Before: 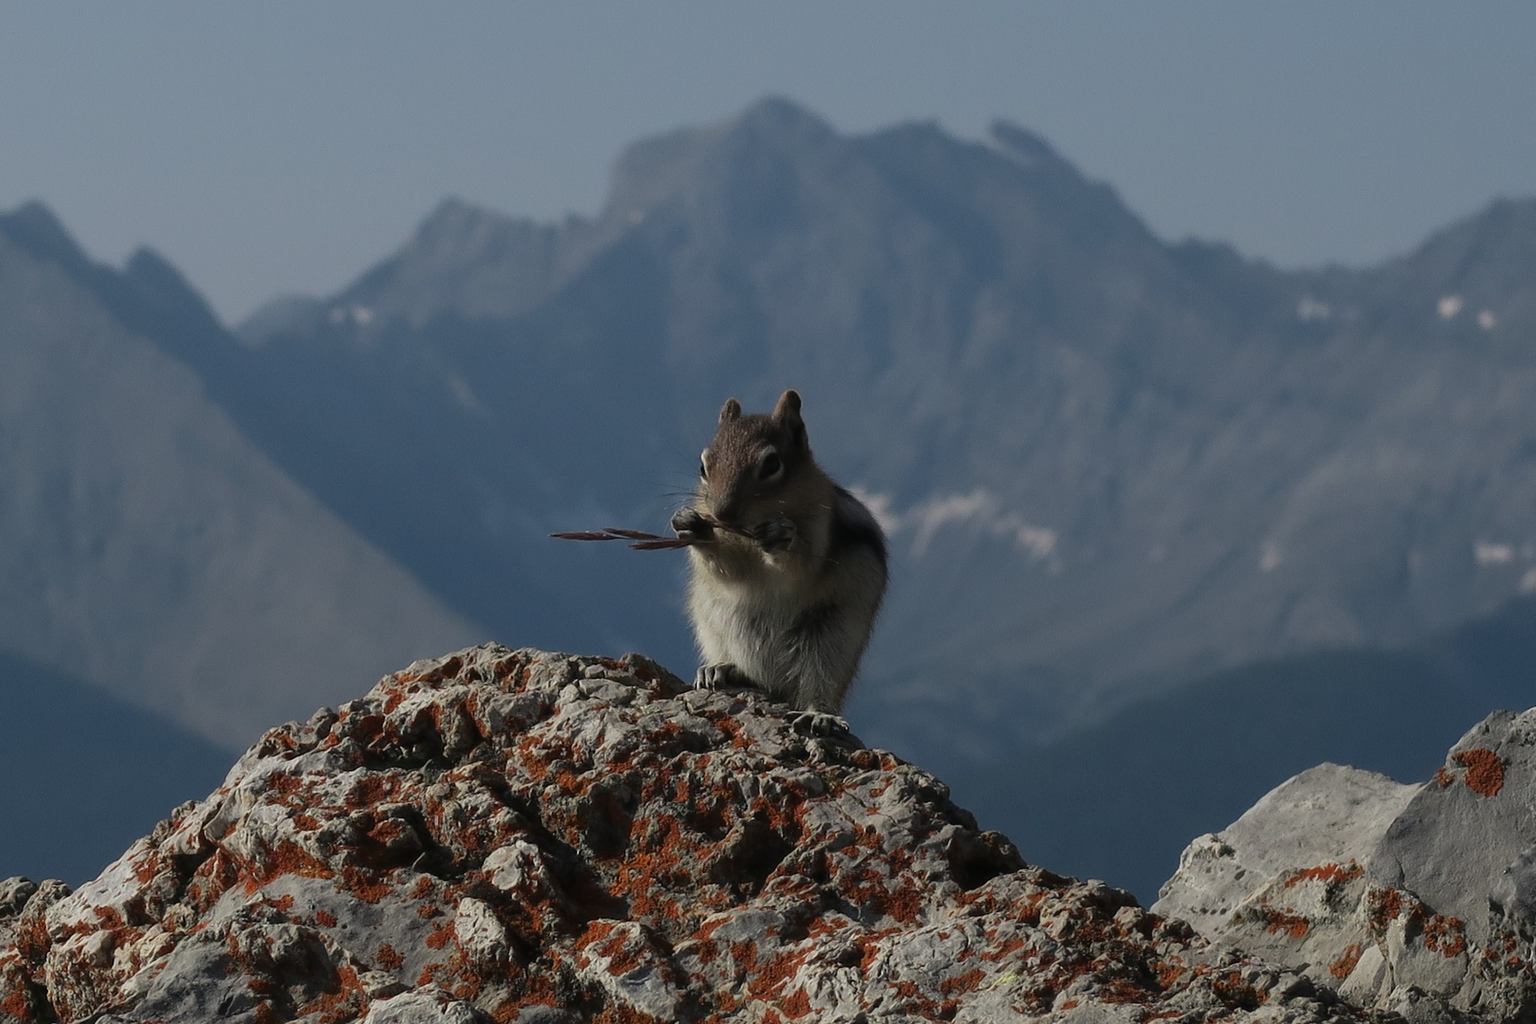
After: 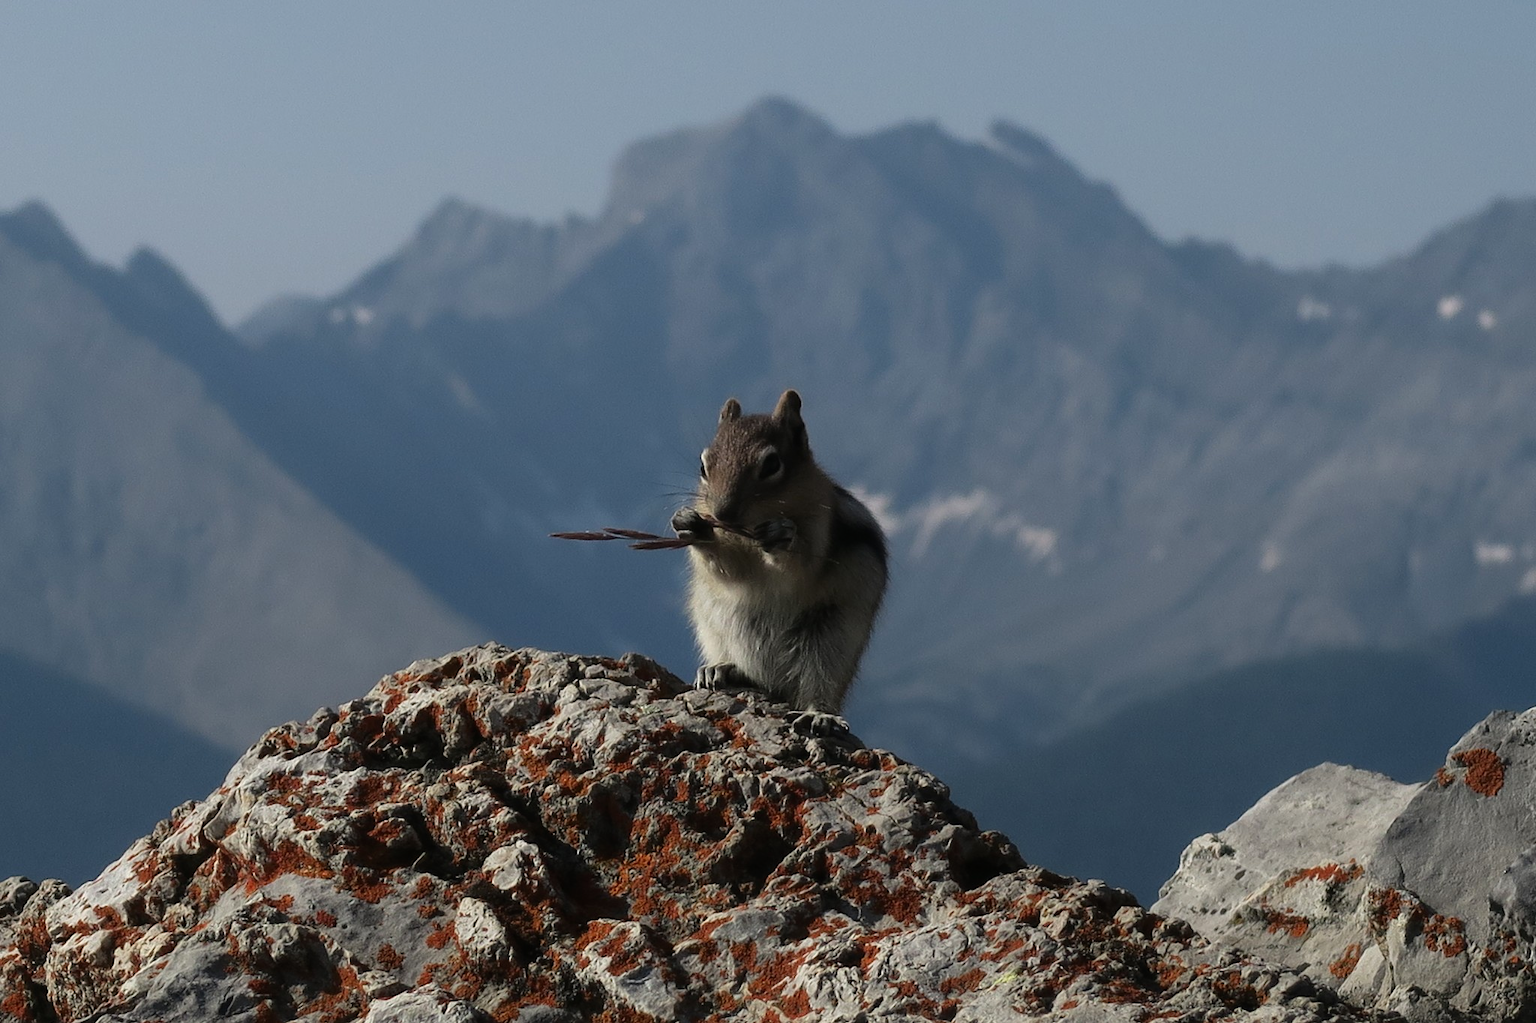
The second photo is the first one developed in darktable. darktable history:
tone equalizer: -8 EV -0.45 EV, -7 EV -0.427 EV, -6 EV -0.296 EV, -5 EV -0.212 EV, -3 EV 0.224 EV, -2 EV 0.347 EV, -1 EV 0.374 EV, +0 EV 0.428 EV
contrast brightness saturation: contrast 0.075, saturation 0.024
